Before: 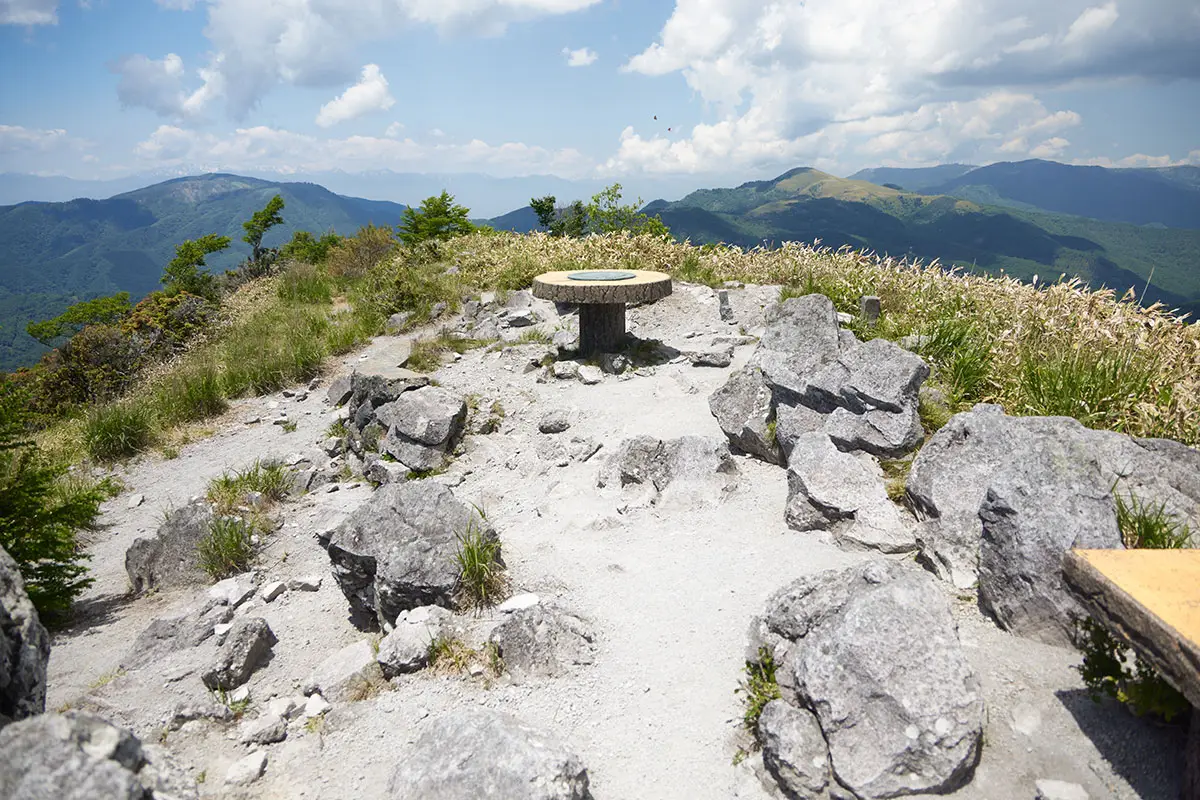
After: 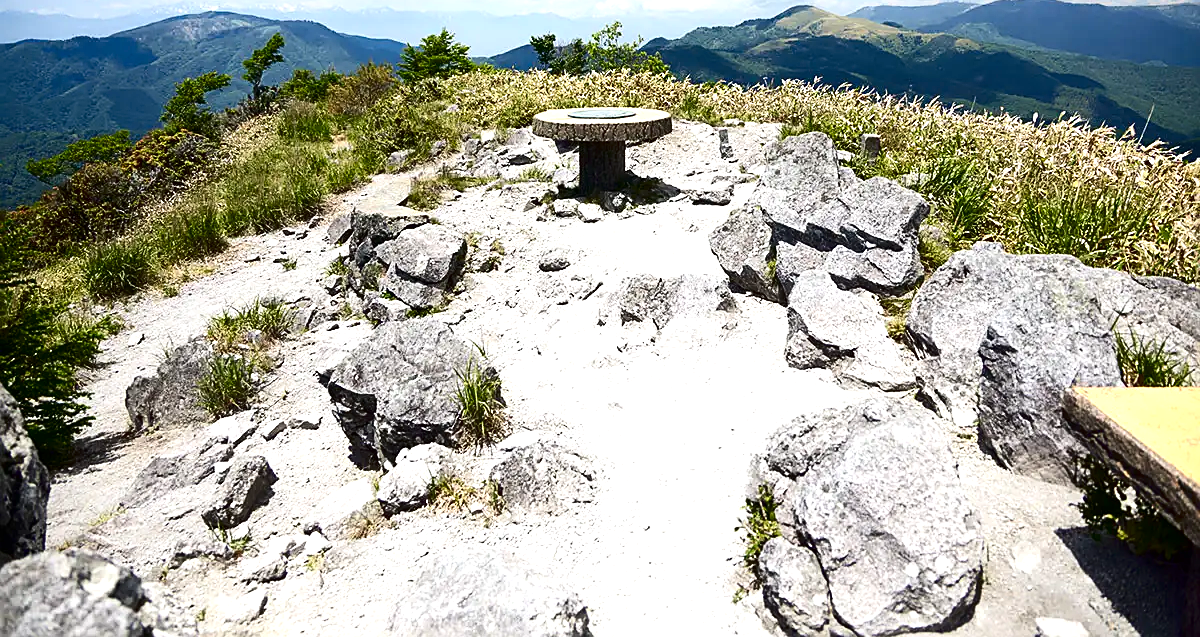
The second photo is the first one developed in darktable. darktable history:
exposure: exposure 0.601 EV, compensate exposure bias true, compensate highlight preservation false
contrast brightness saturation: contrast 0.194, brightness -0.24, saturation 0.118
sharpen: on, module defaults
crop and rotate: top 20.268%
